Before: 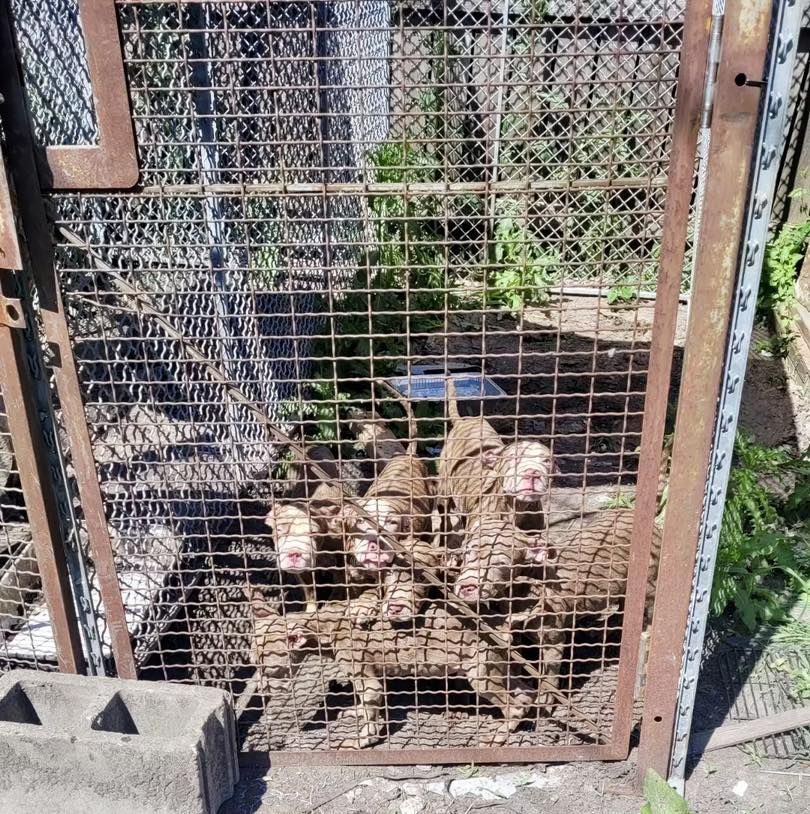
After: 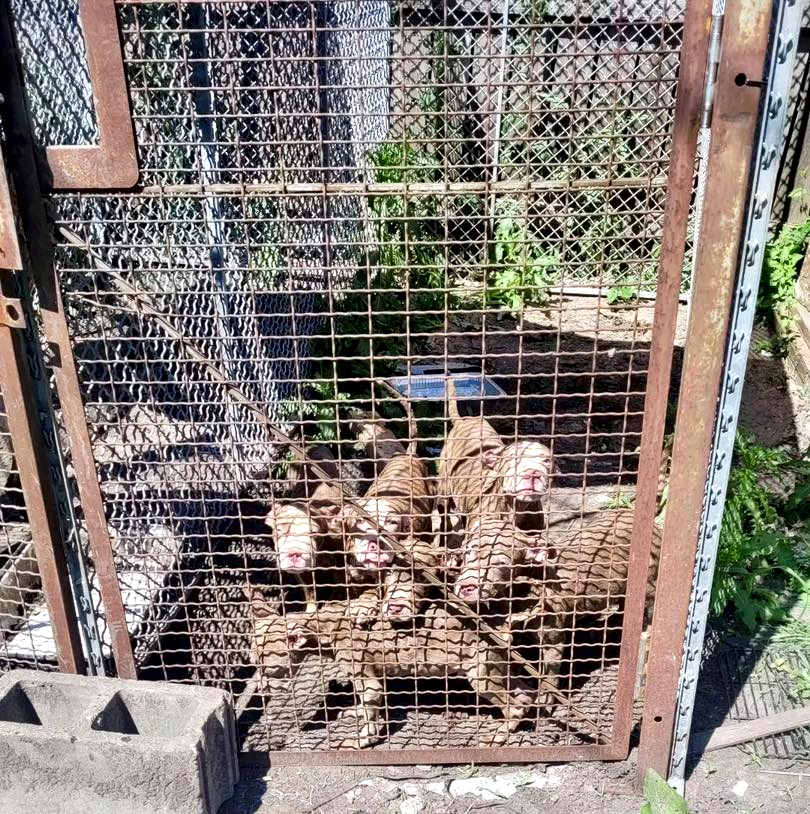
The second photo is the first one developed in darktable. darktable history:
local contrast: mode bilateral grid, contrast 70, coarseness 74, detail 180%, midtone range 0.2
tone equalizer: edges refinement/feathering 500, mask exposure compensation -1.57 EV, preserve details no
